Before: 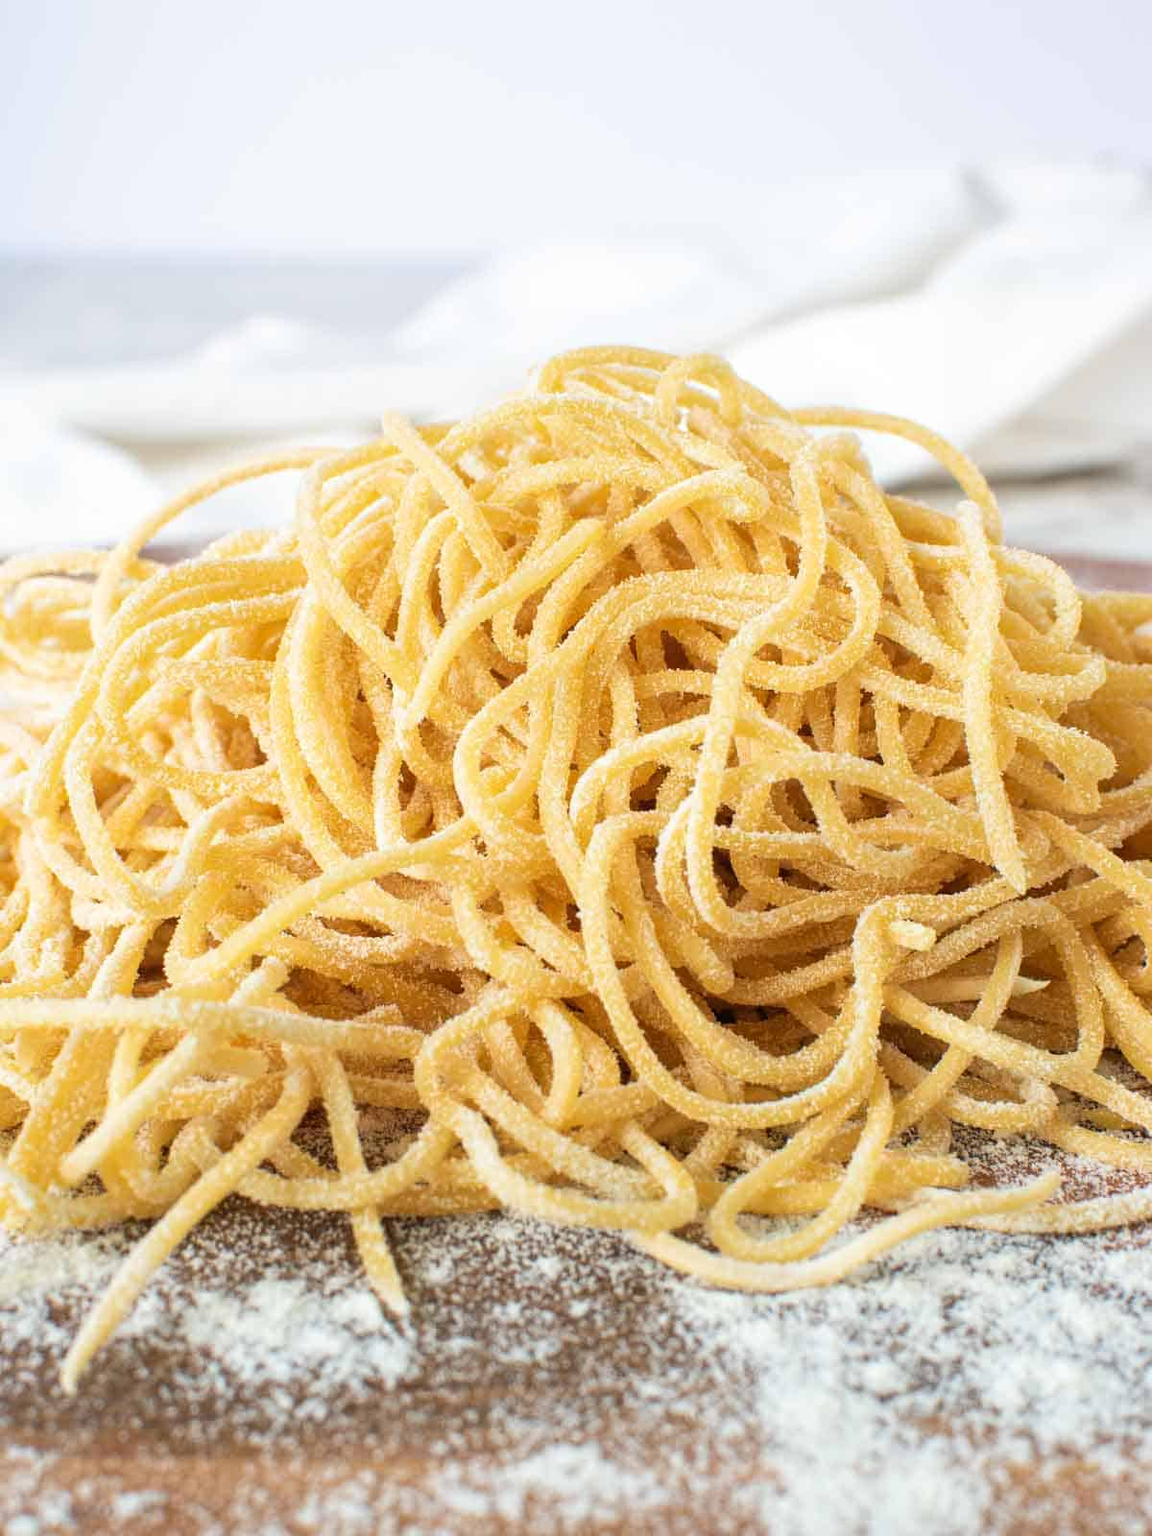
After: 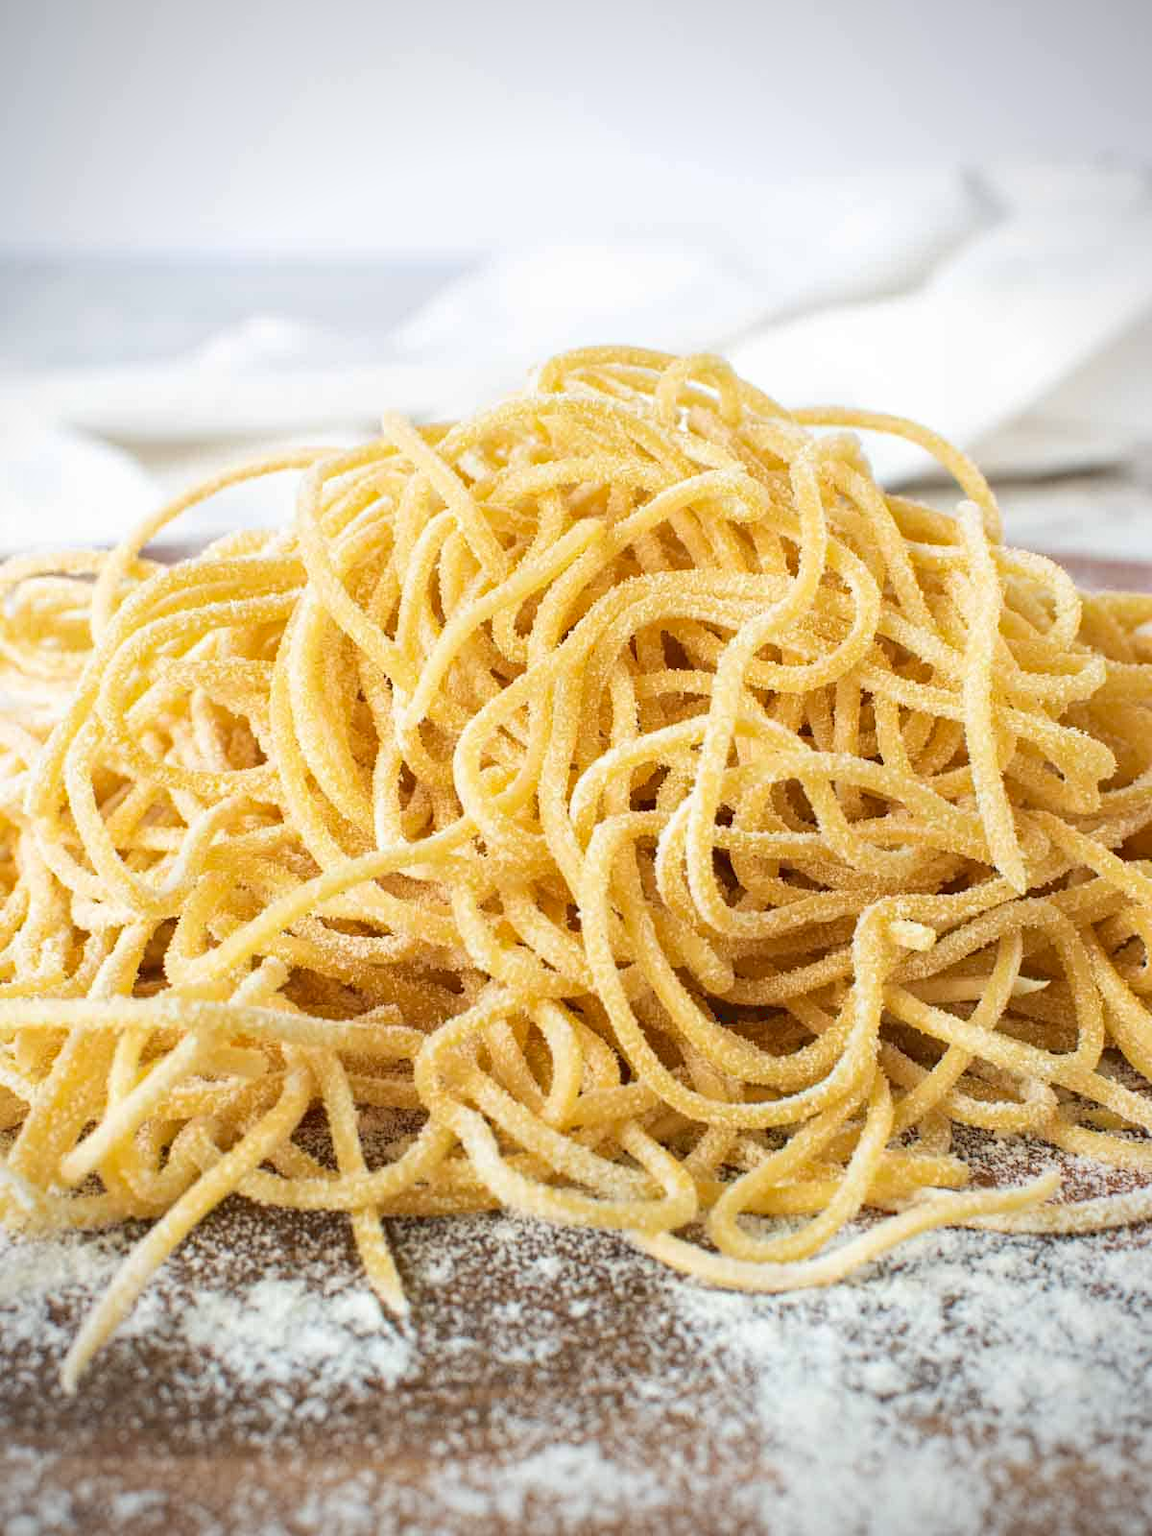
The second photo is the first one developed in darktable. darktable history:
haze removal: compatibility mode true, adaptive false
tone curve: curves: ch0 [(0.122, 0.111) (1, 1)]
vignetting: fall-off start 79.88%
